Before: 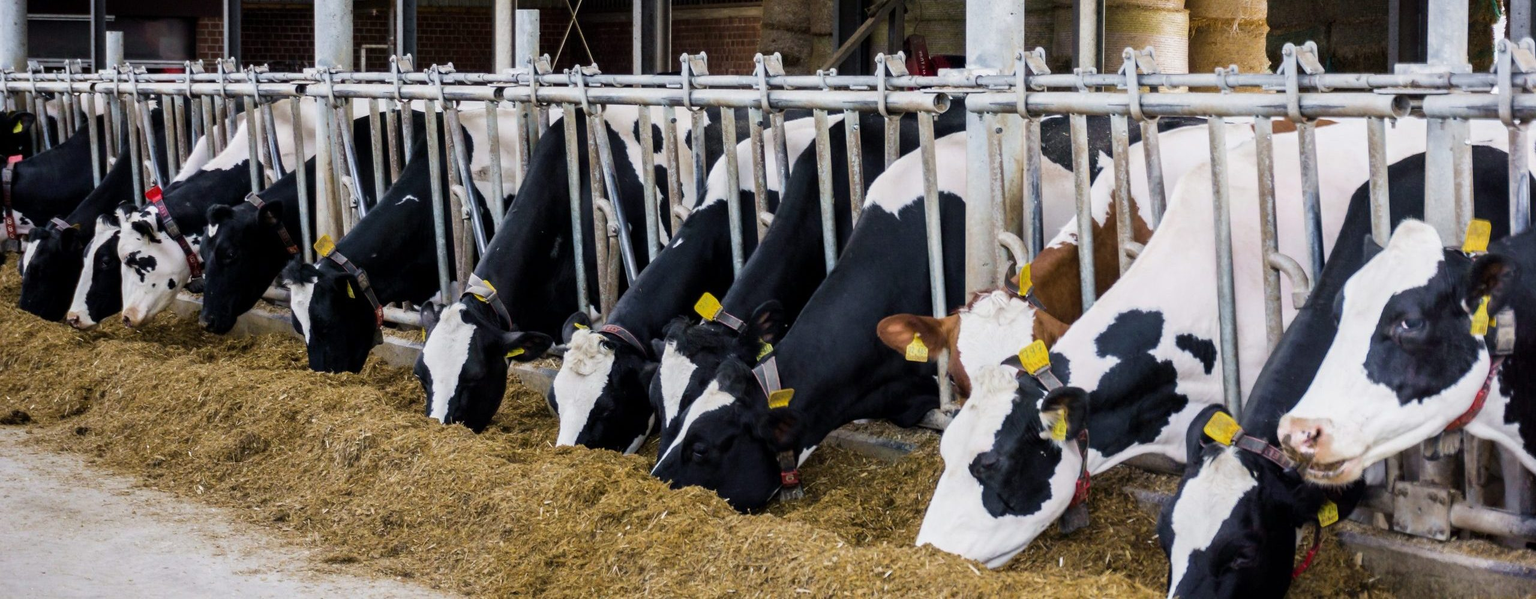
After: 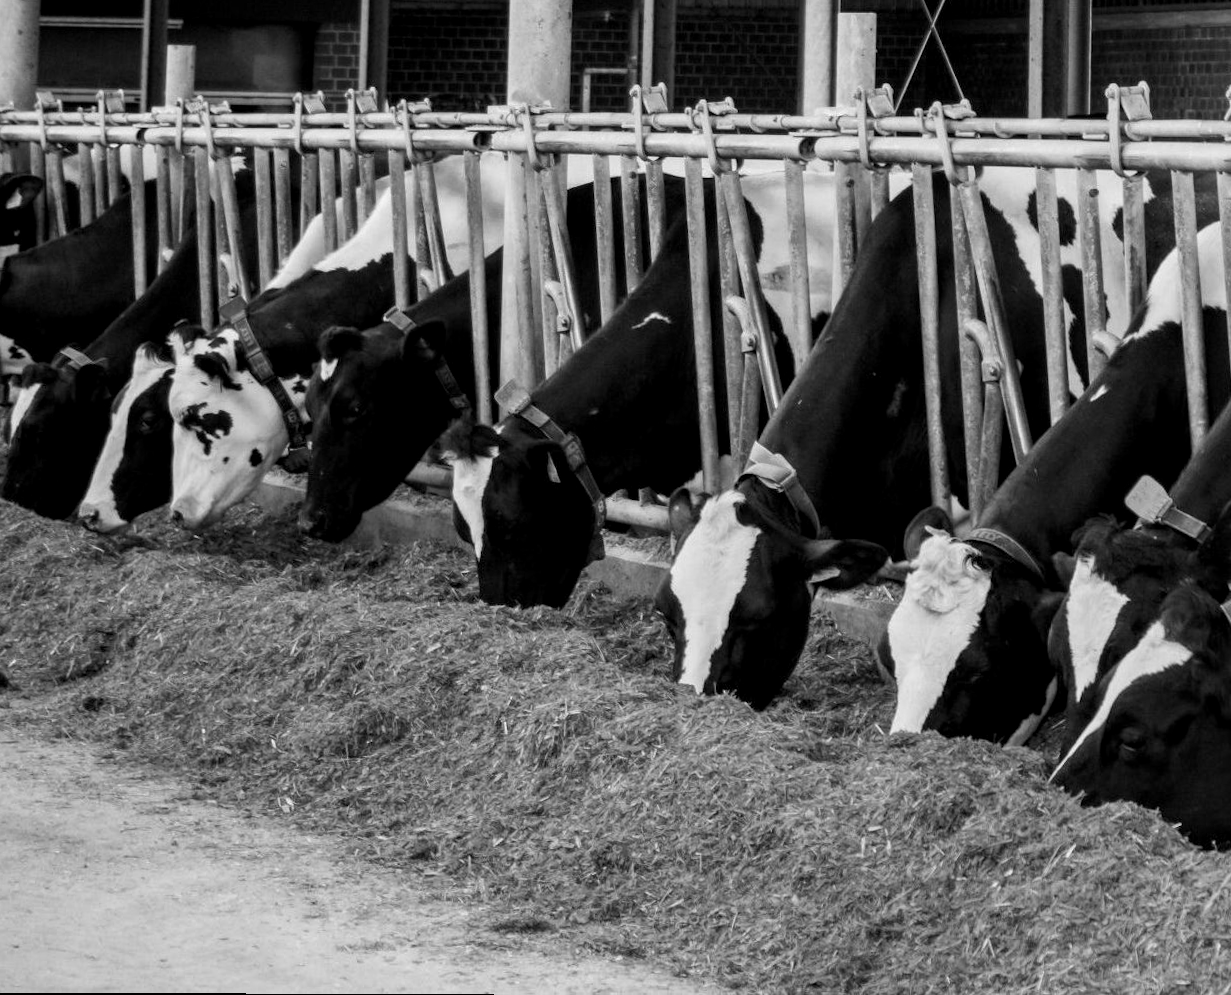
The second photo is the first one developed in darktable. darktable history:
color balance rgb: perceptual saturation grading › global saturation 20%, perceptual saturation grading › highlights -25%, perceptual saturation grading › shadows 25%
rotate and perspective: rotation 0.226°, lens shift (vertical) -0.042, crop left 0.023, crop right 0.982, crop top 0.006, crop bottom 0.994
crop and rotate: left 0%, top 0%, right 50.845%
white balance: emerald 1
local contrast: highlights 100%, shadows 100%, detail 120%, midtone range 0.2
monochrome: size 1
